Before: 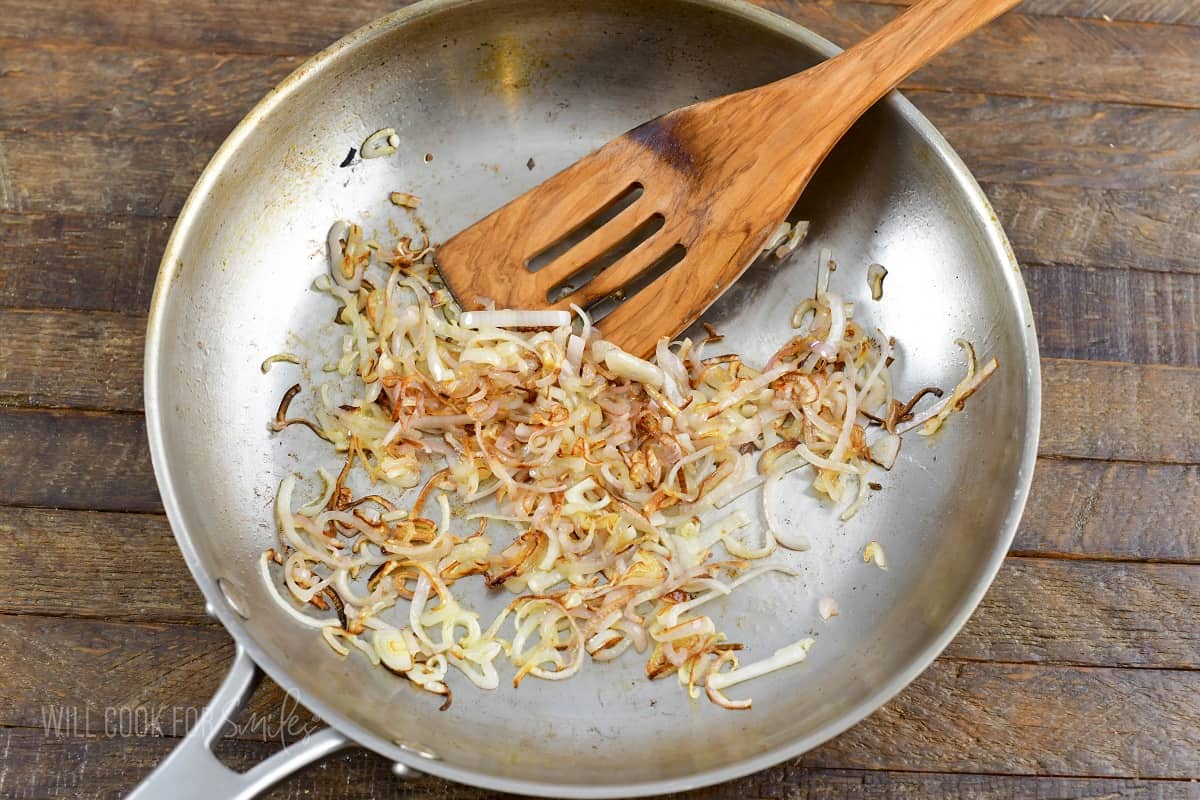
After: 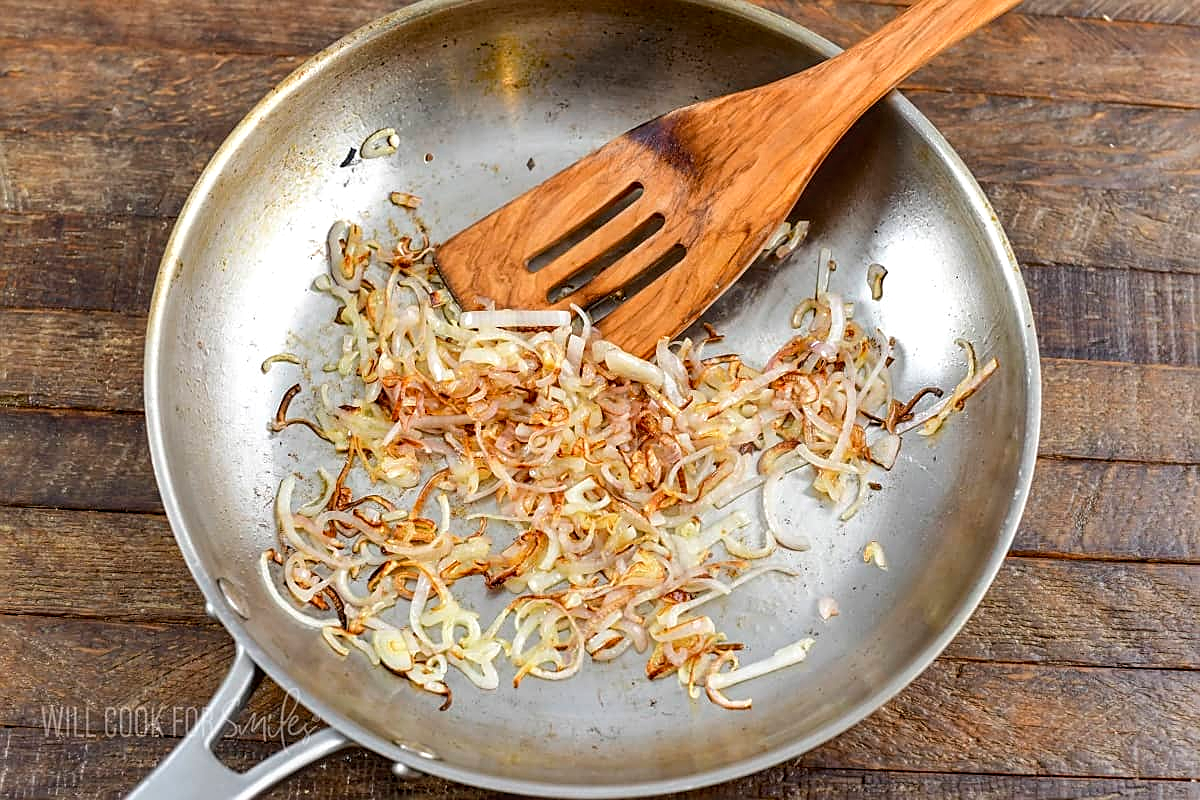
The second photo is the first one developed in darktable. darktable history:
sharpen: on, module defaults
local contrast: highlights 55%, shadows 52%, detail 130%, midtone range 0.452
